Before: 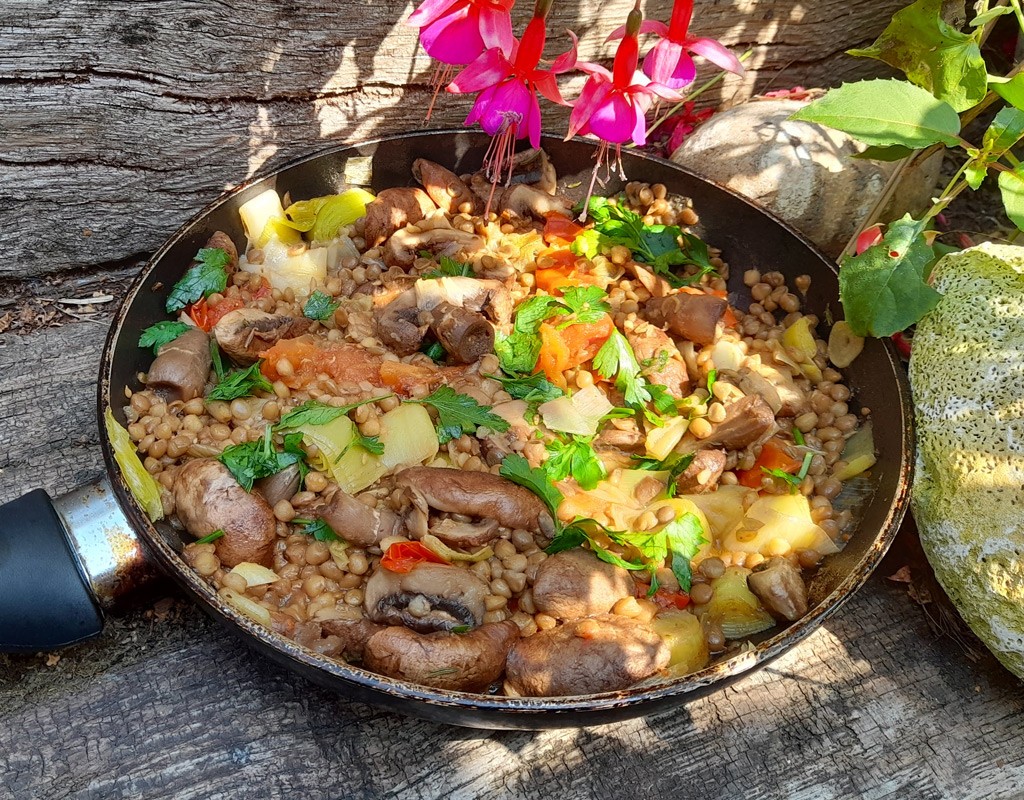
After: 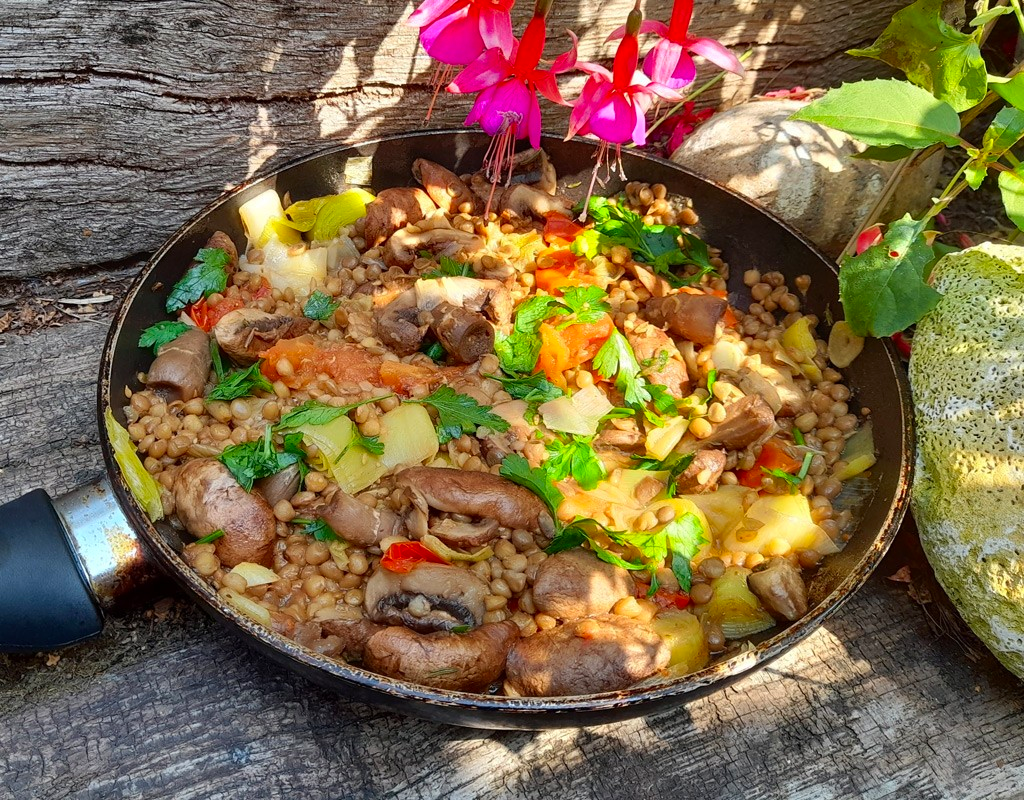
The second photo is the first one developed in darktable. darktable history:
contrast brightness saturation: contrast 0.043, saturation 0.164
